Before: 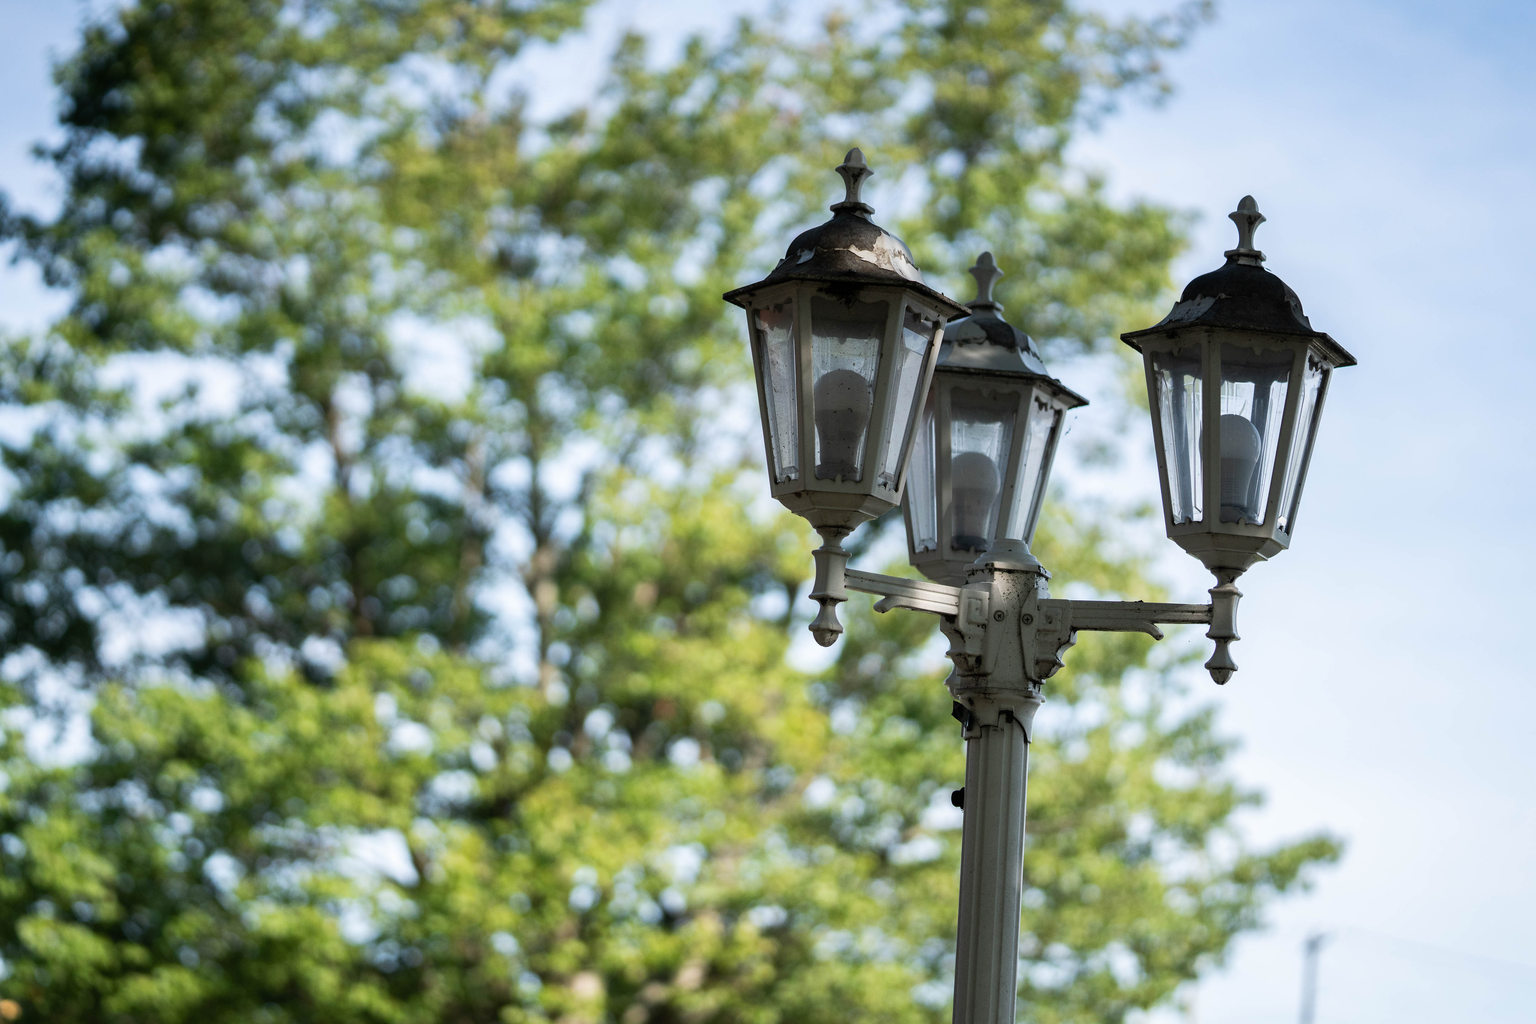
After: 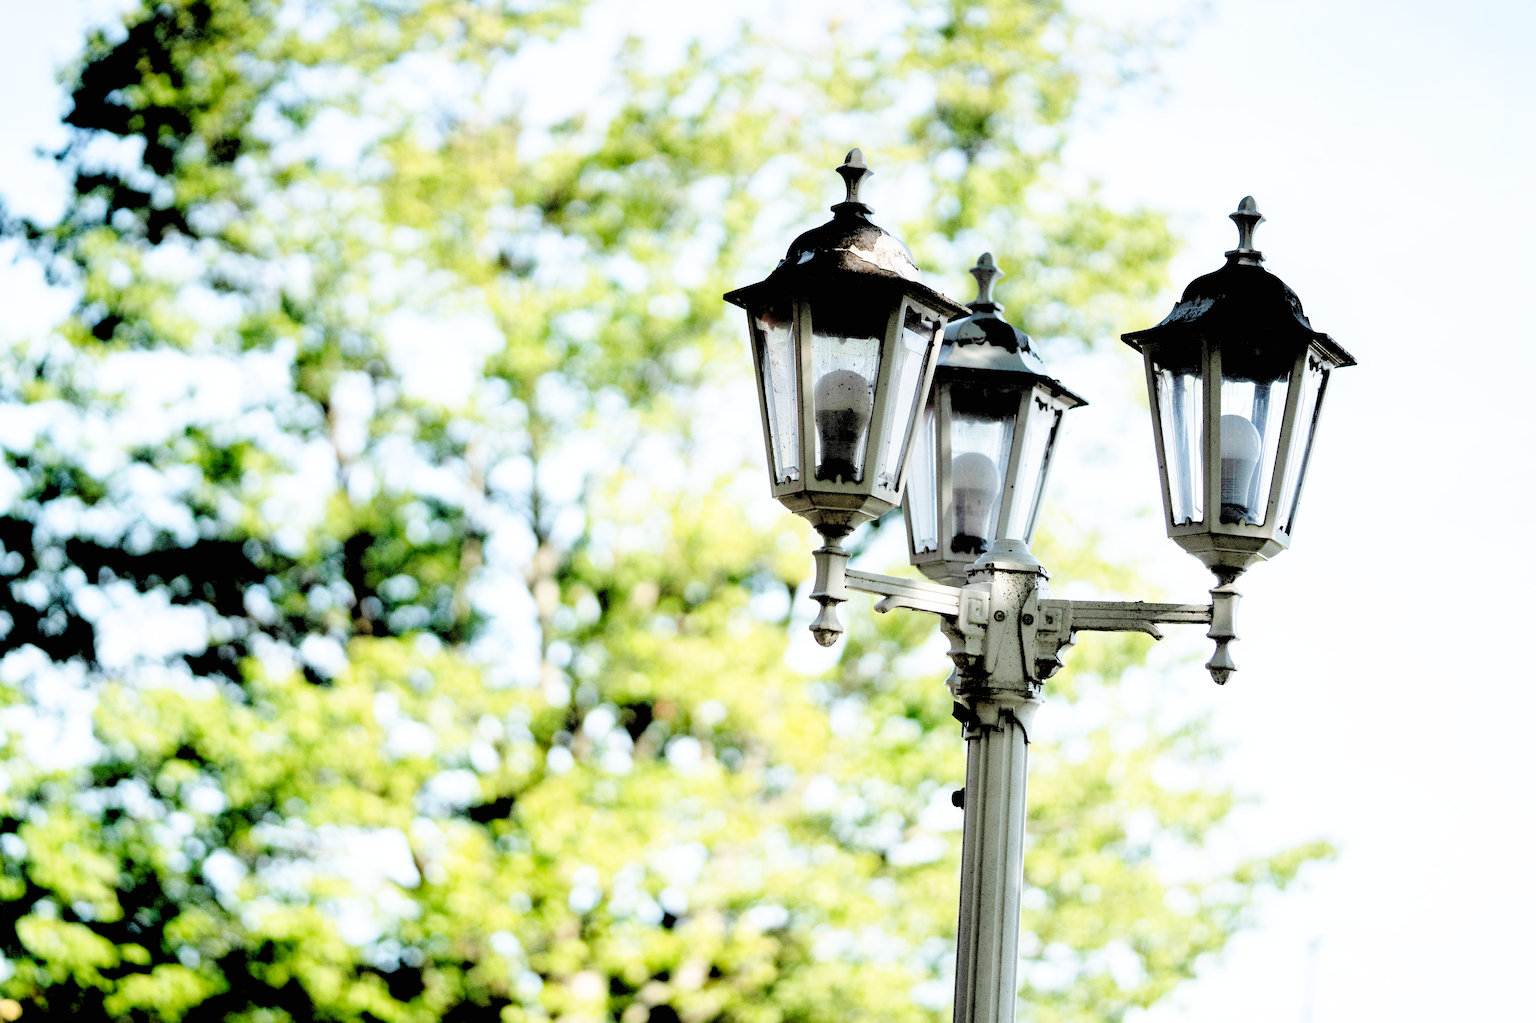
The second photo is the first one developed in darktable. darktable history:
base curve: curves: ch0 [(0, 0) (0, 0) (0.002, 0.001) (0.008, 0.003) (0.019, 0.011) (0.037, 0.037) (0.064, 0.11) (0.102, 0.232) (0.152, 0.379) (0.216, 0.524) (0.296, 0.665) (0.394, 0.789) (0.512, 0.881) (0.651, 0.945) (0.813, 0.986) (1, 1)], preserve colors none
rgb levels: levels [[0.027, 0.429, 0.996], [0, 0.5, 1], [0, 0.5, 1]]
